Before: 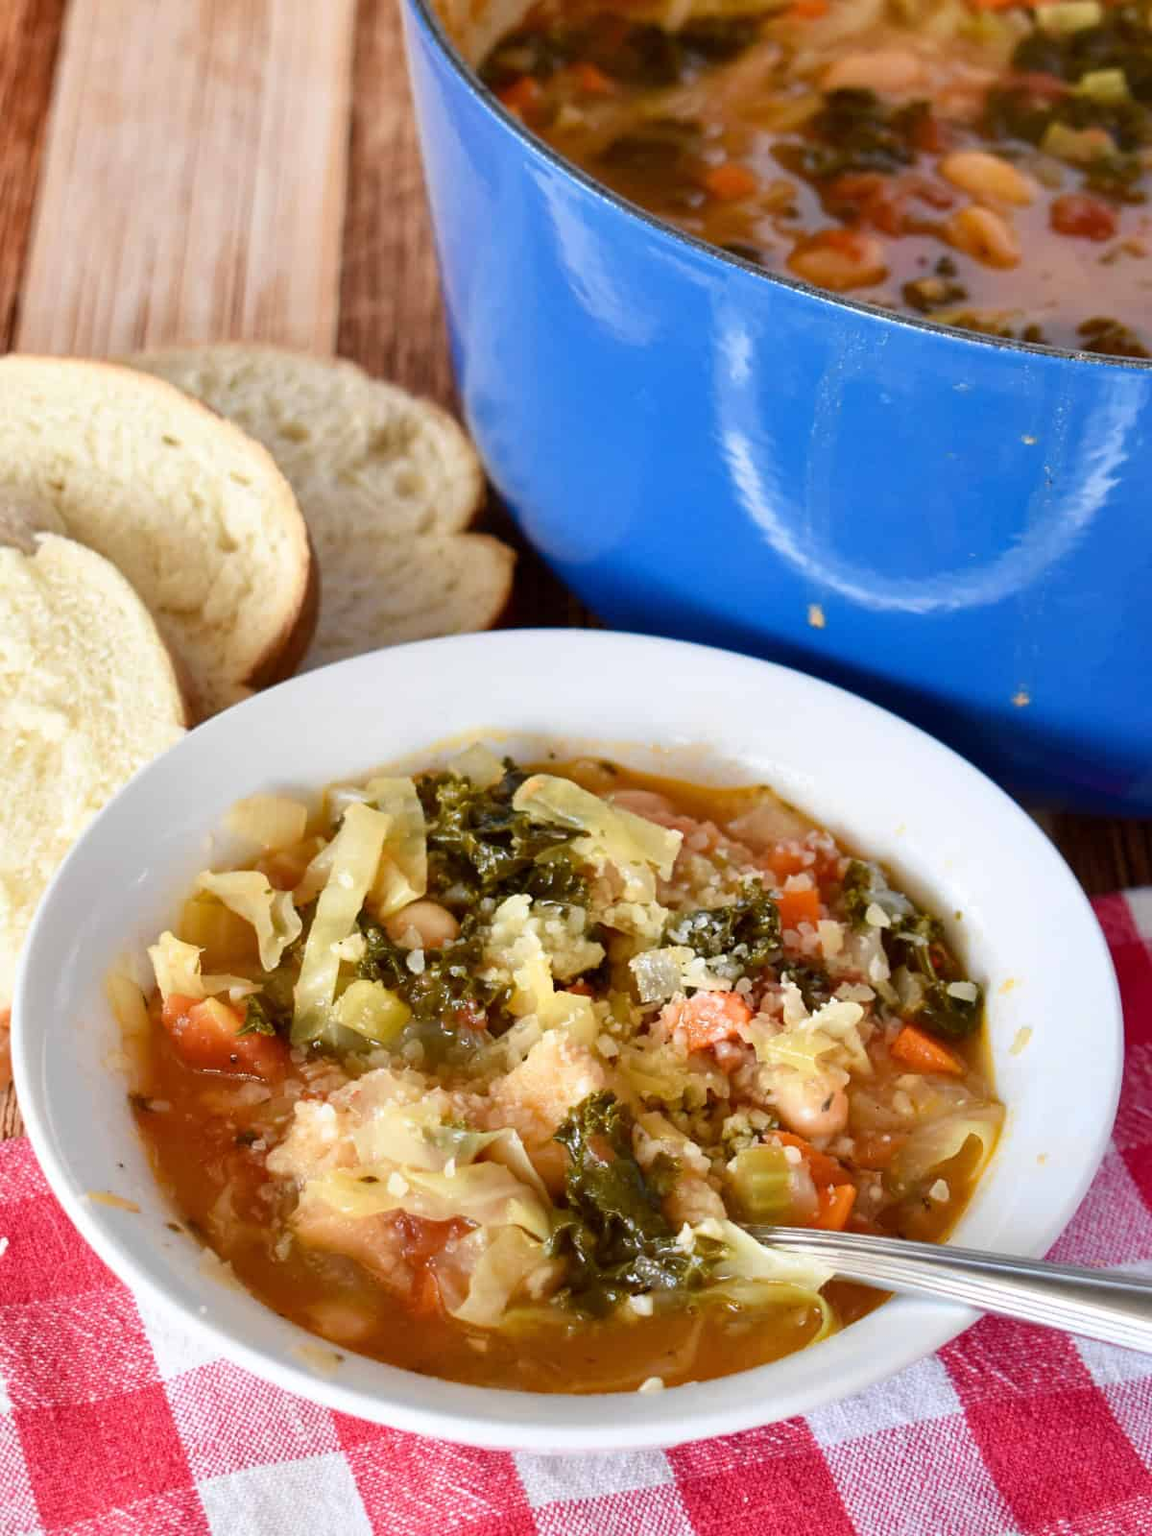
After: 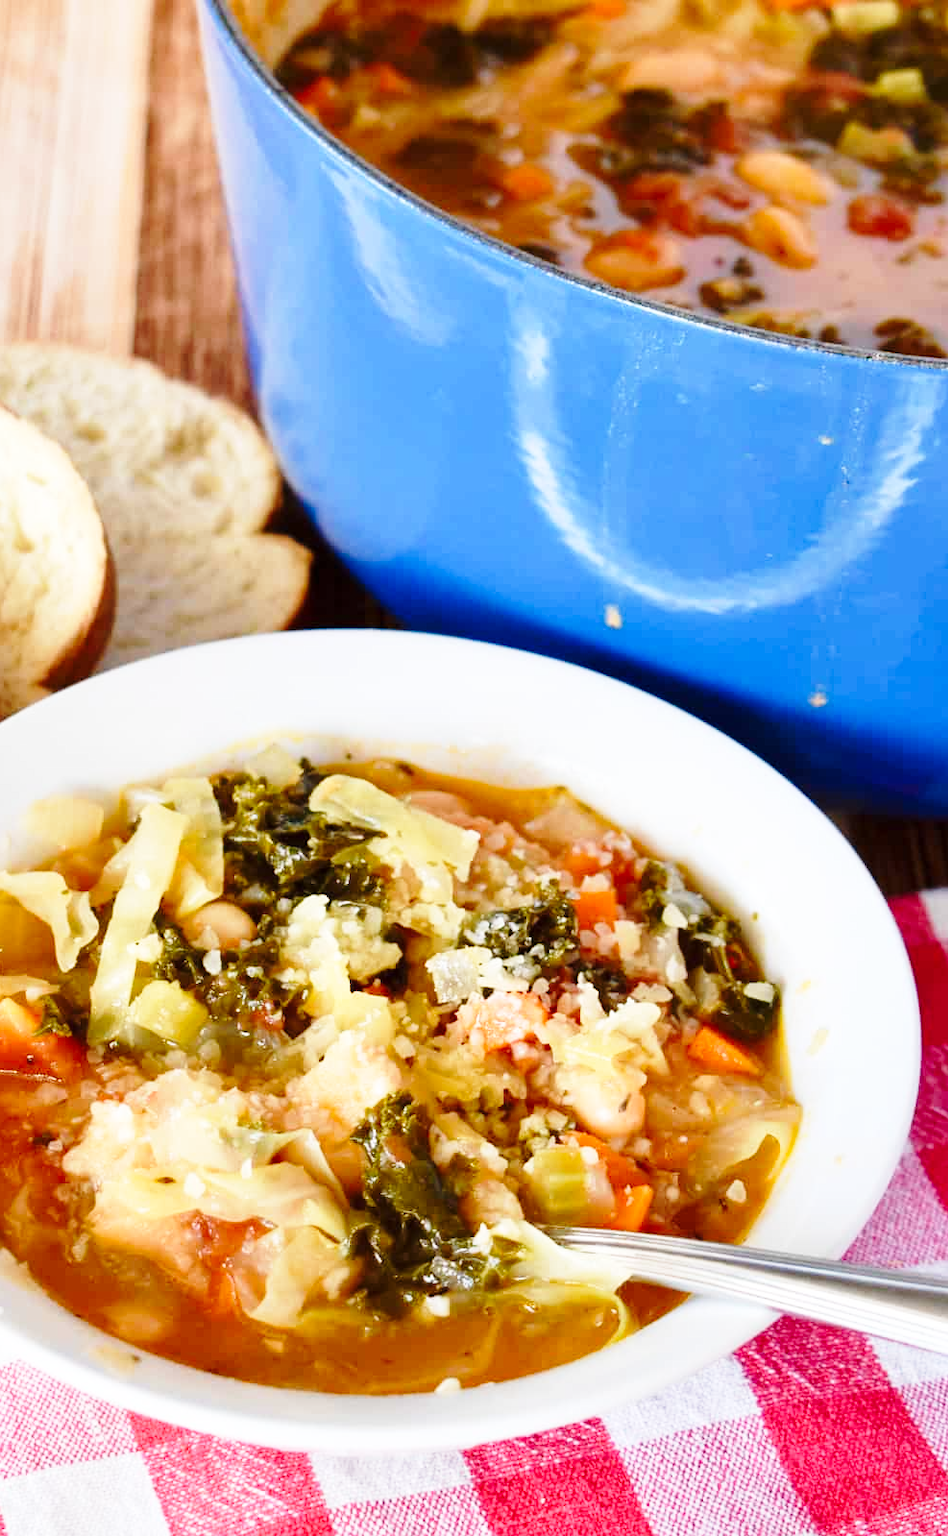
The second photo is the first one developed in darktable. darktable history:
base curve: curves: ch0 [(0, 0) (0.028, 0.03) (0.121, 0.232) (0.46, 0.748) (0.859, 0.968) (1, 1)], preserve colors none
crop: left 17.668%, bottom 0.027%
